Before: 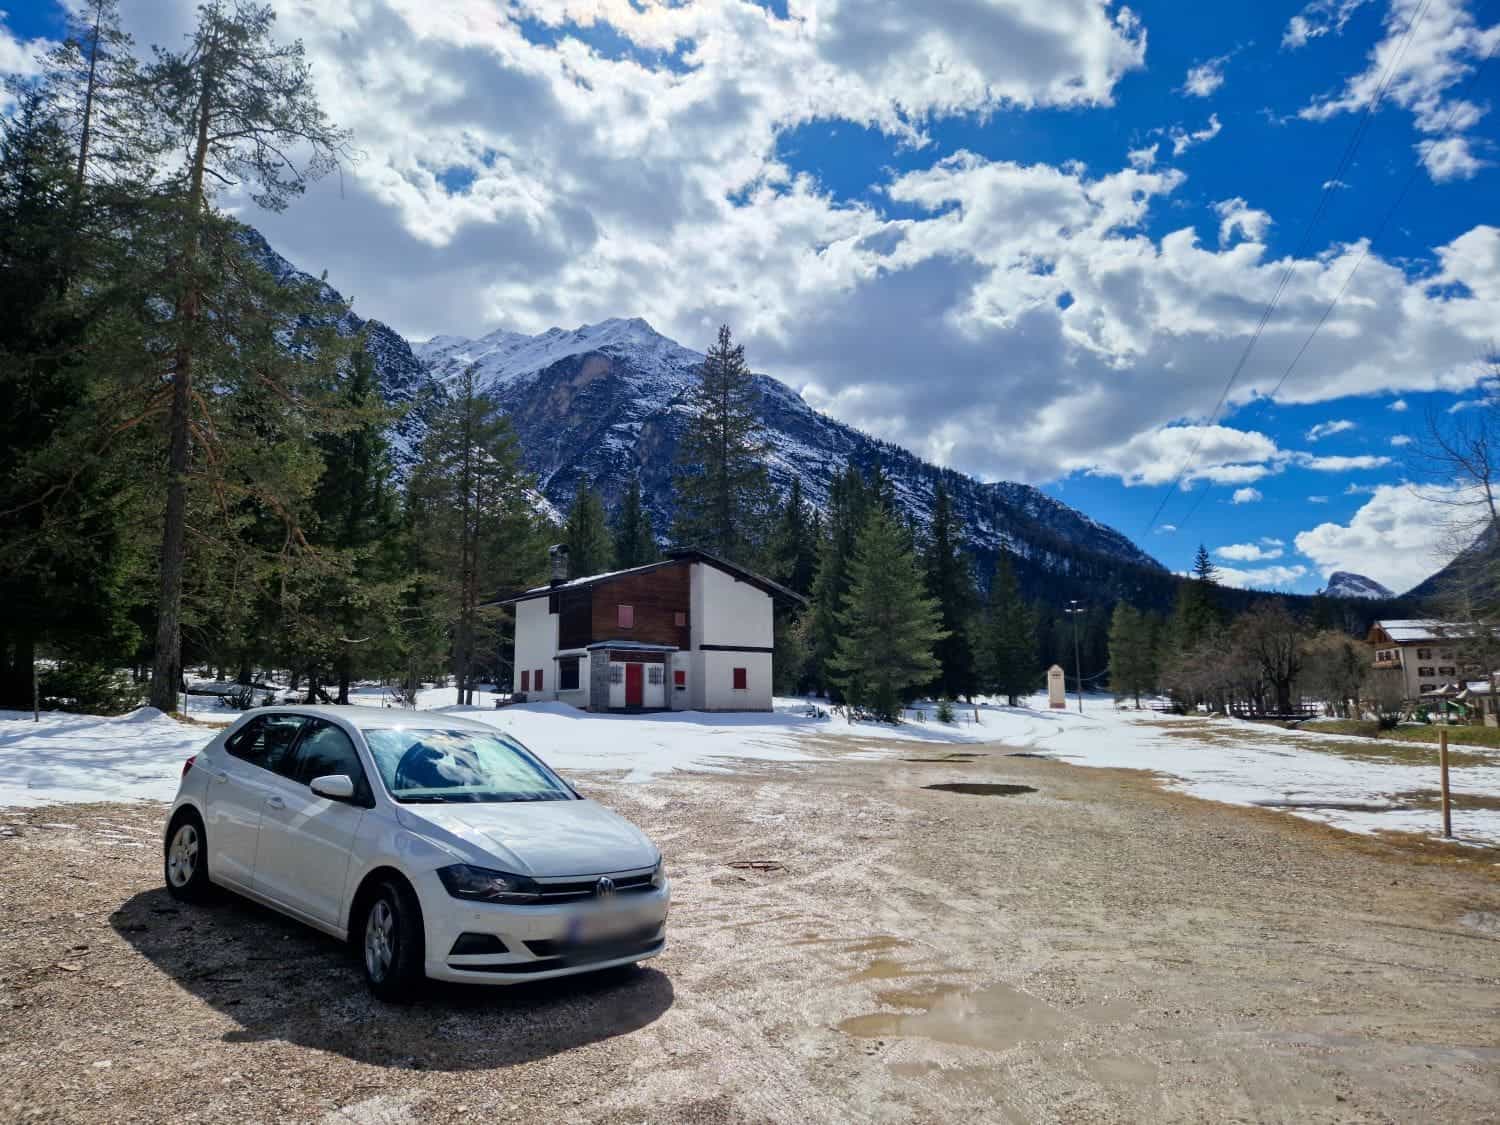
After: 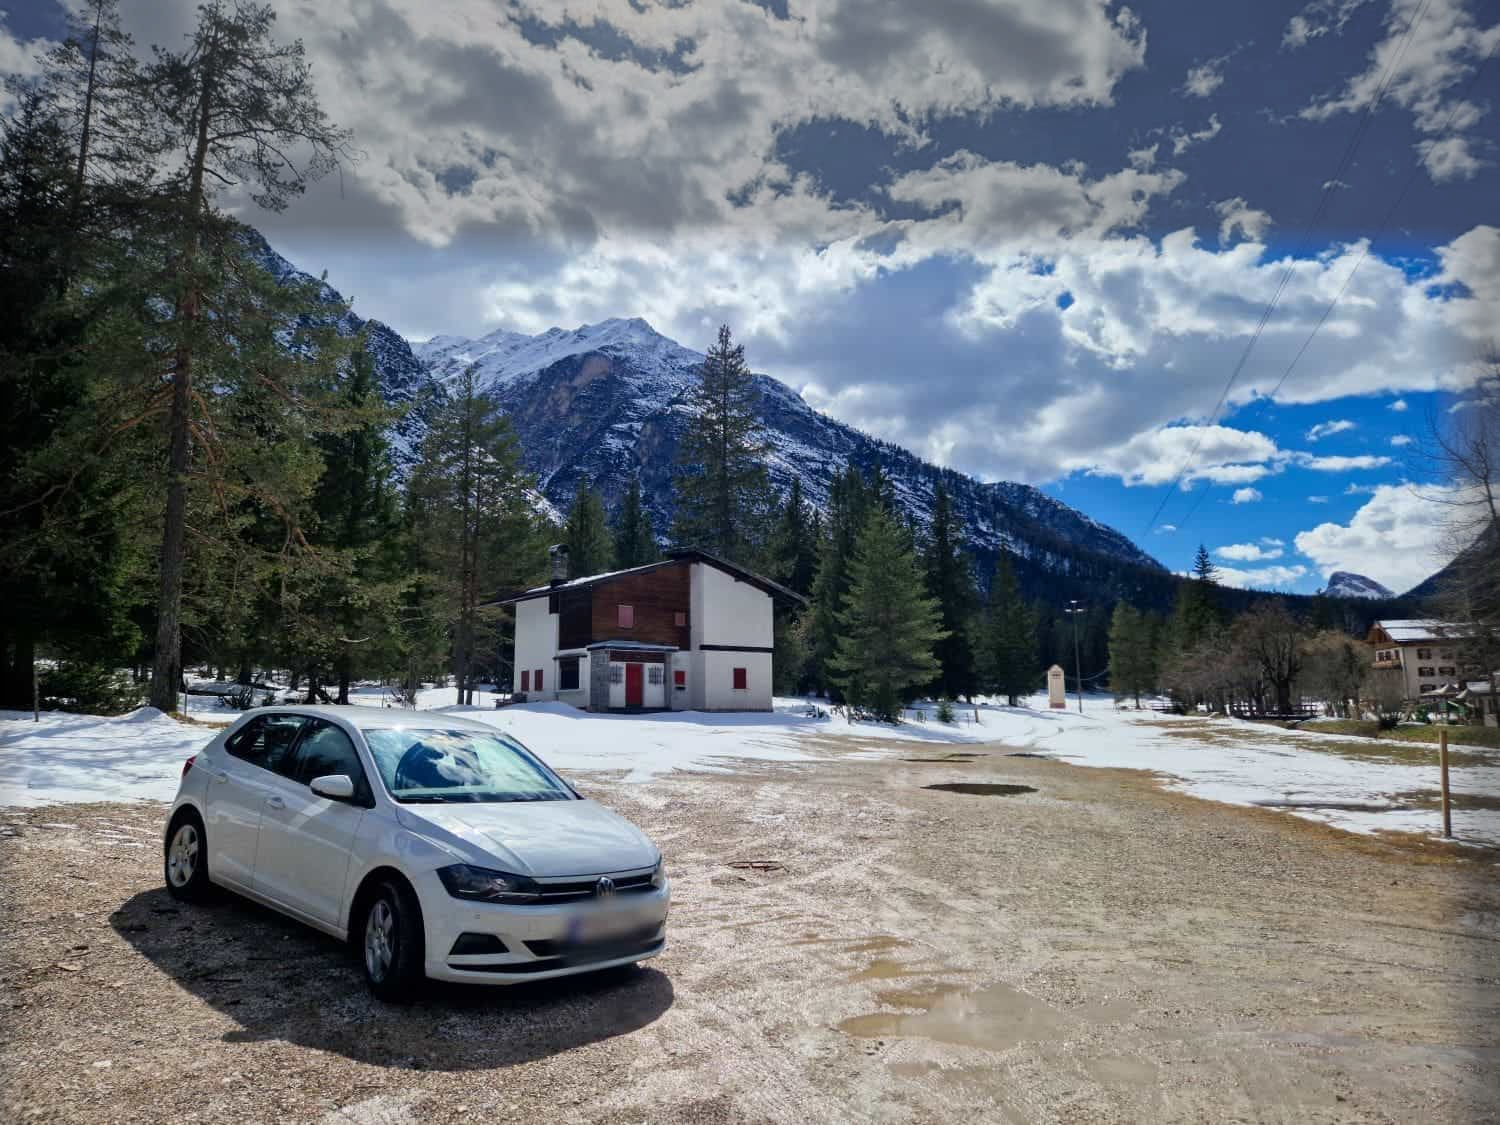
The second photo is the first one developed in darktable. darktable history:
vignetting: fall-off start 93.77%, fall-off radius 6.31%, center (-0.026, 0.399), automatic ratio true, width/height ratio 1.33, shape 0.049
